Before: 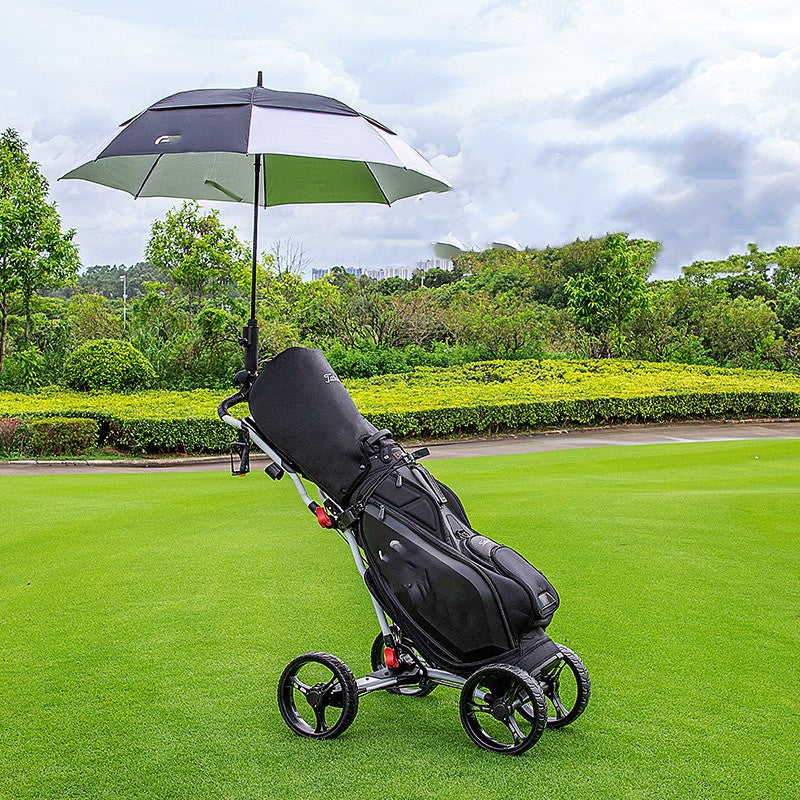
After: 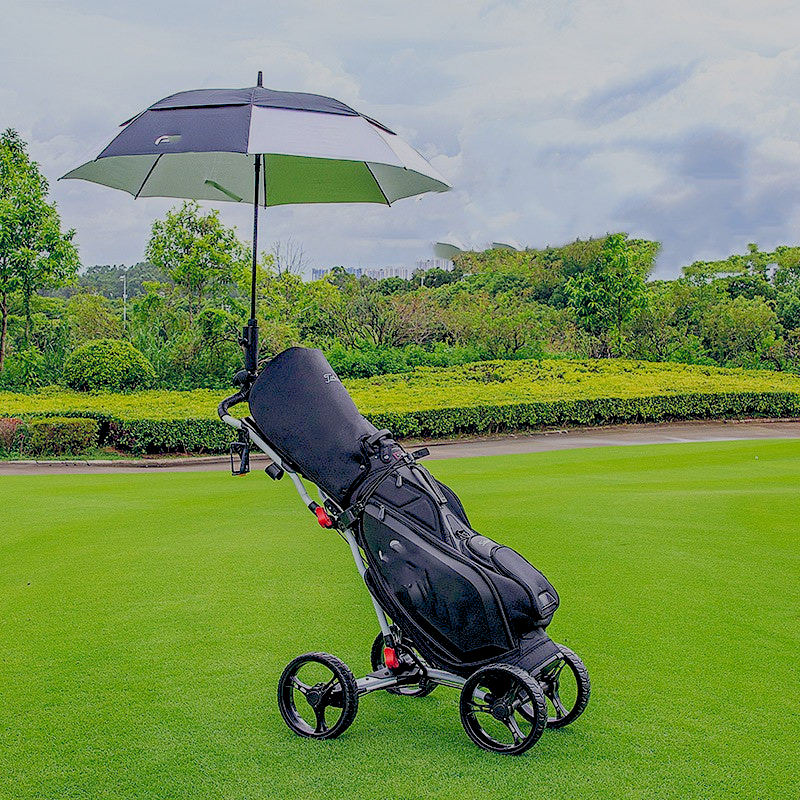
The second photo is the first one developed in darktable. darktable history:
color balance rgb: global offset › chroma 0.103%, global offset › hue 249.88°, perceptual saturation grading › global saturation 0.649%, perceptual brilliance grading › global brilliance 2.601%, perceptual brilliance grading › highlights -3.321%, perceptual brilliance grading › shadows 3.048%, contrast -29.676%
exposure: black level correction 0.011, compensate highlight preservation false
